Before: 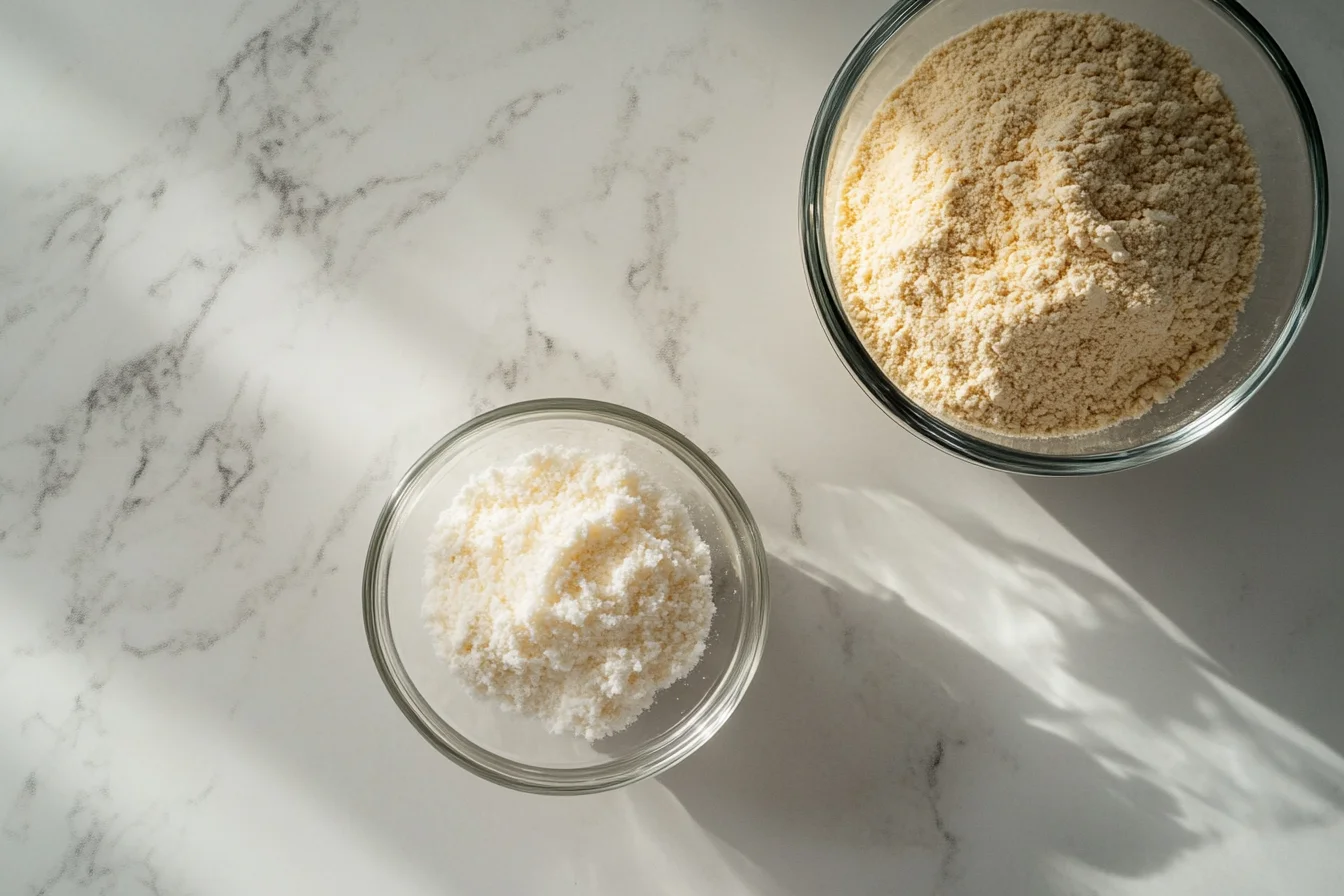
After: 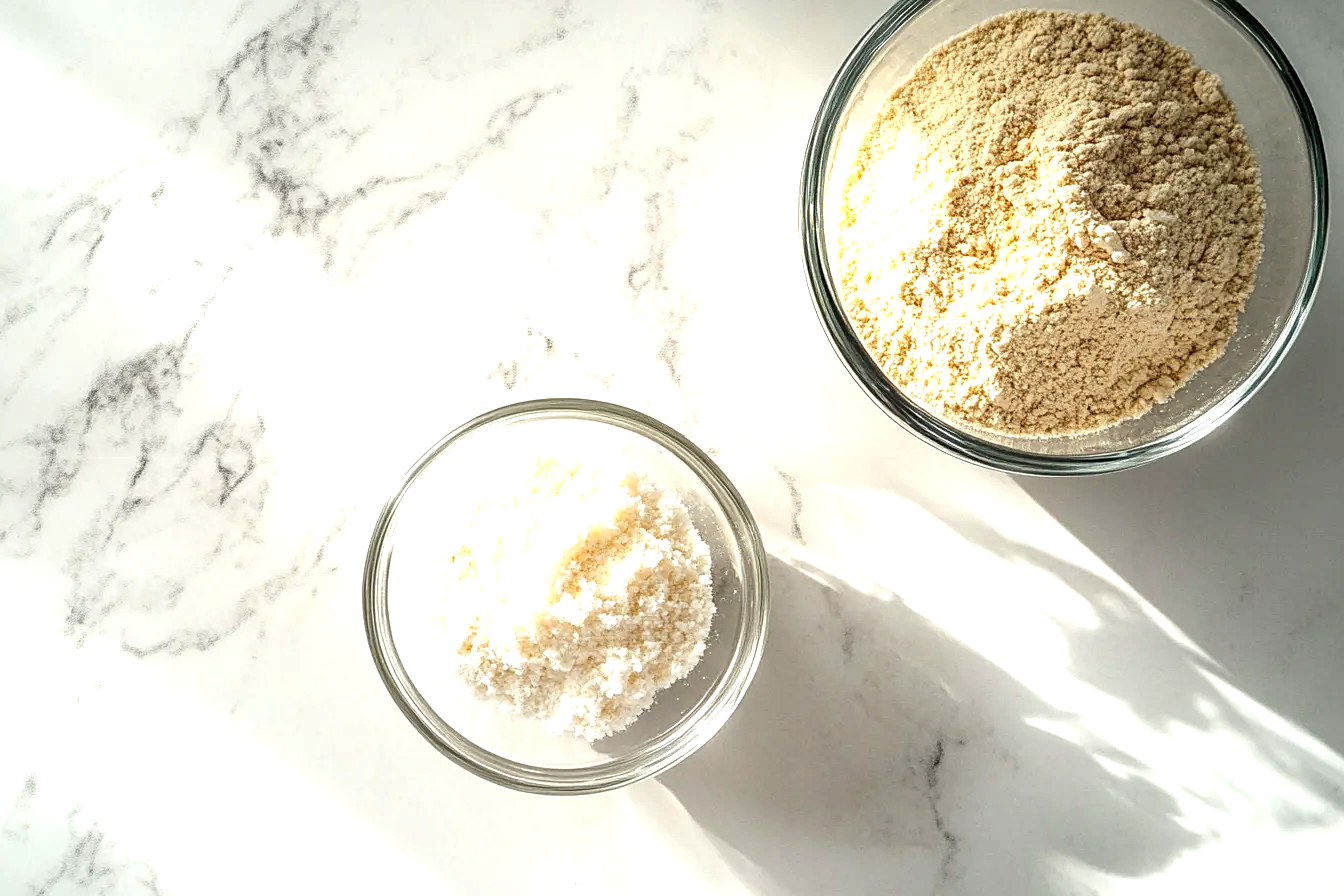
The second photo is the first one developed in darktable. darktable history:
local contrast: on, module defaults
sharpen: on, module defaults
exposure: black level correction 0, exposure 1.1 EV, compensate exposure bias true, compensate highlight preservation false
